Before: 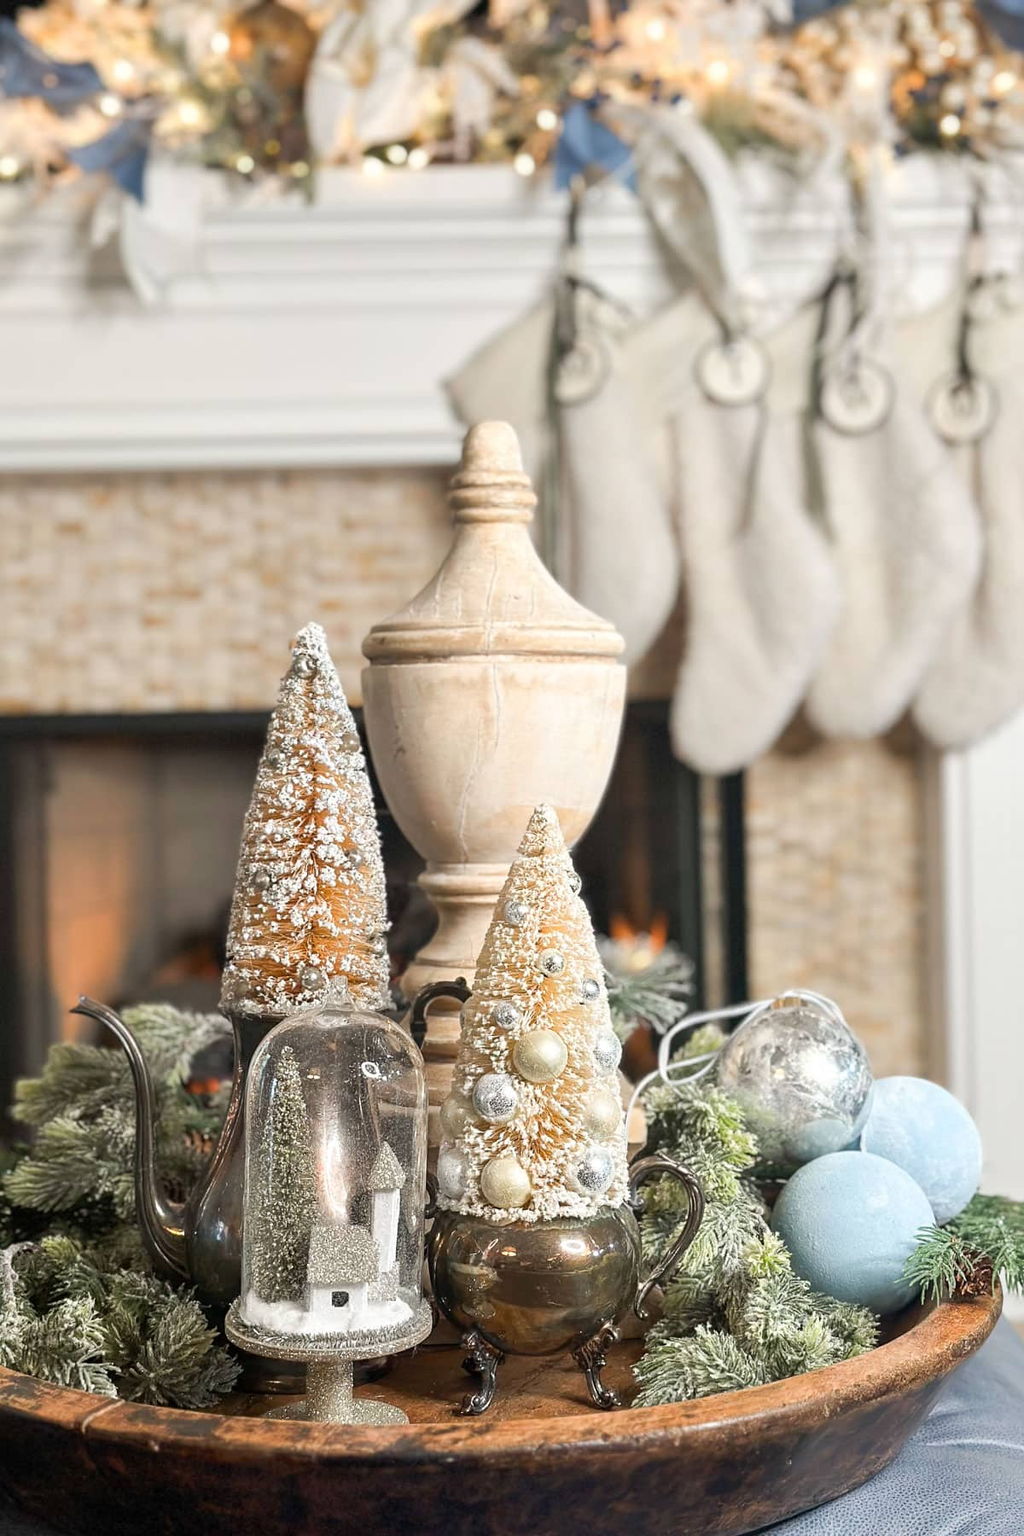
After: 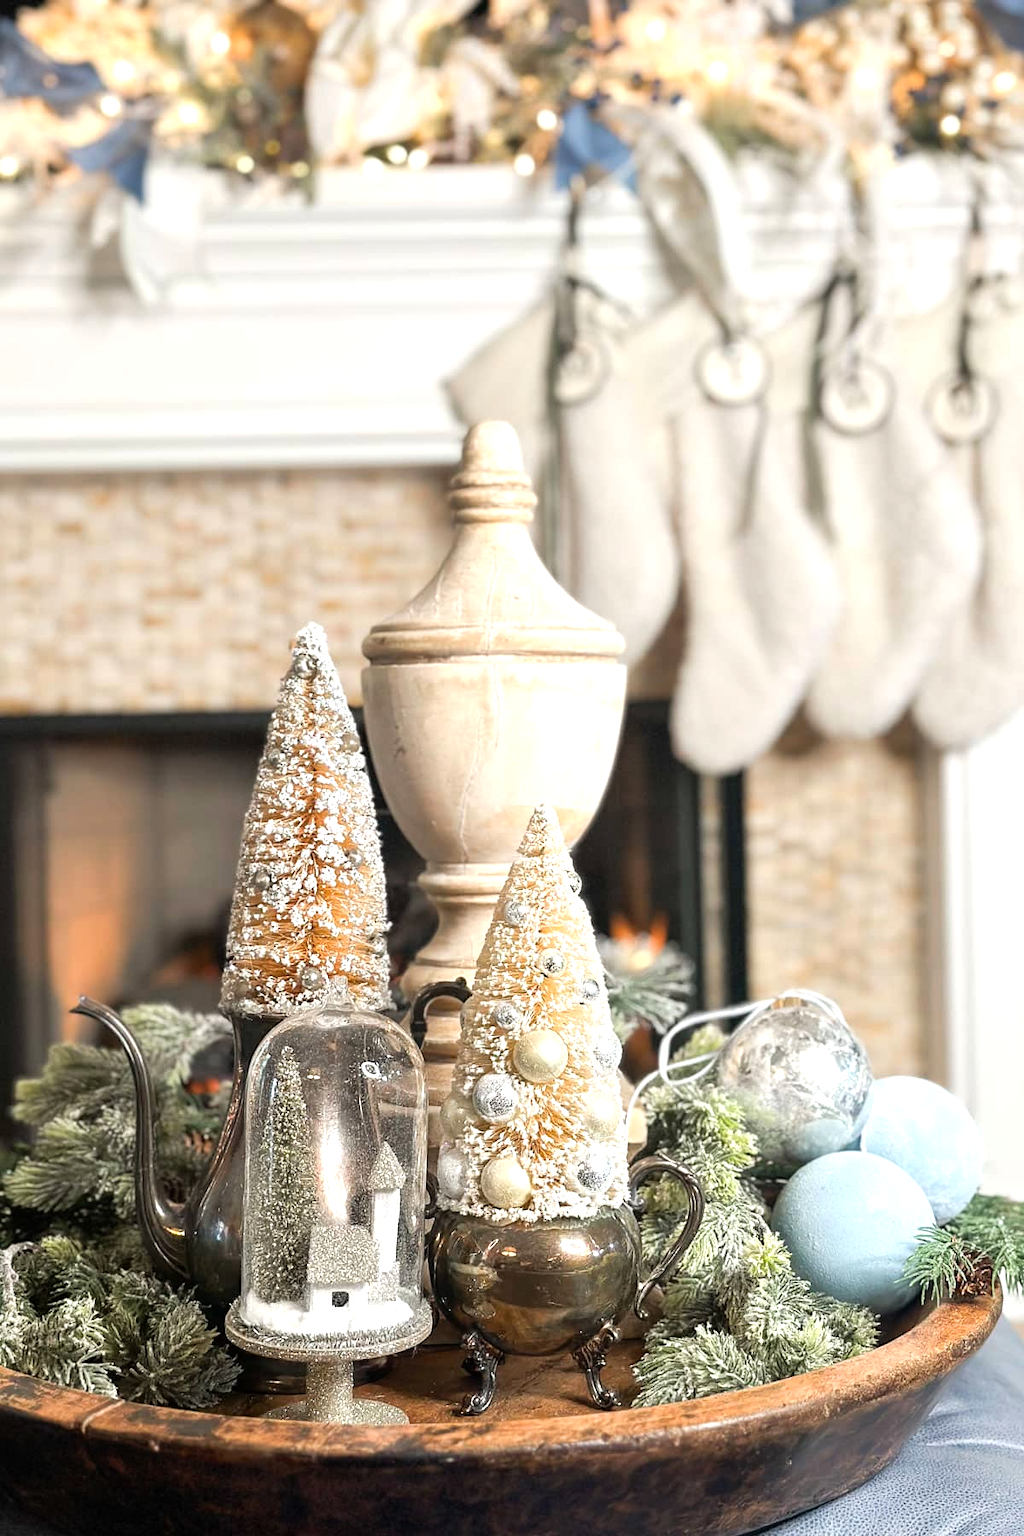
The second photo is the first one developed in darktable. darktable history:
tone equalizer: -8 EV -0.39 EV, -7 EV -0.387 EV, -6 EV -0.321 EV, -5 EV -0.258 EV, -3 EV 0.238 EV, -2 EV 0.357 EV, -1 EV 0.381 EV, +0 EV 0.42 EV
